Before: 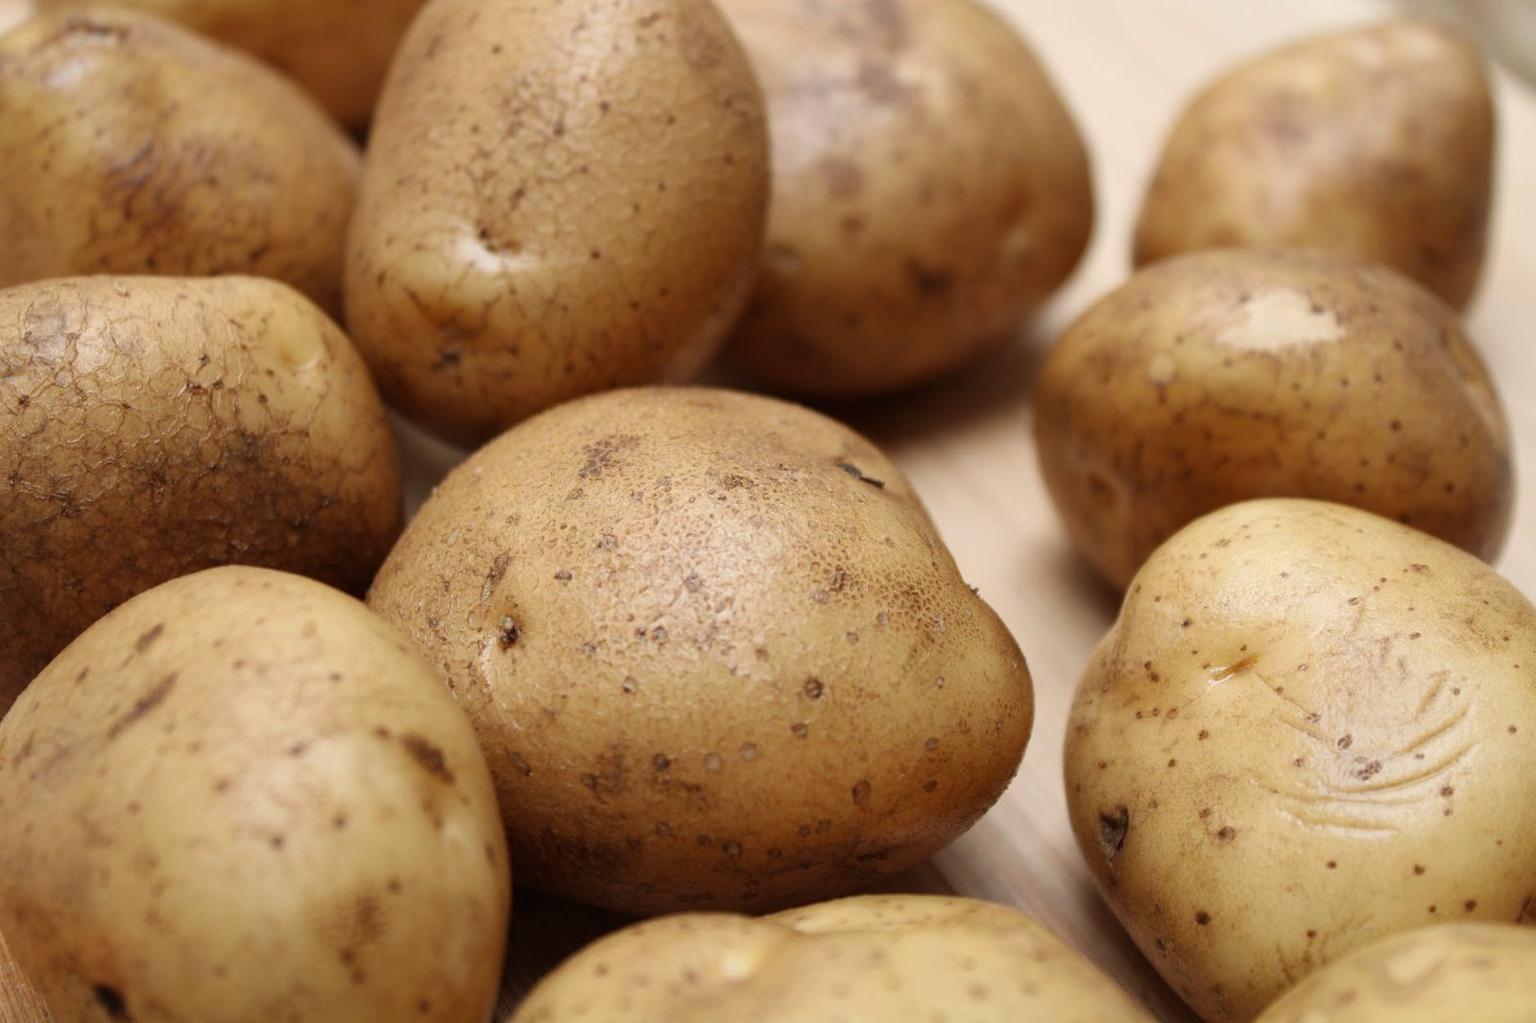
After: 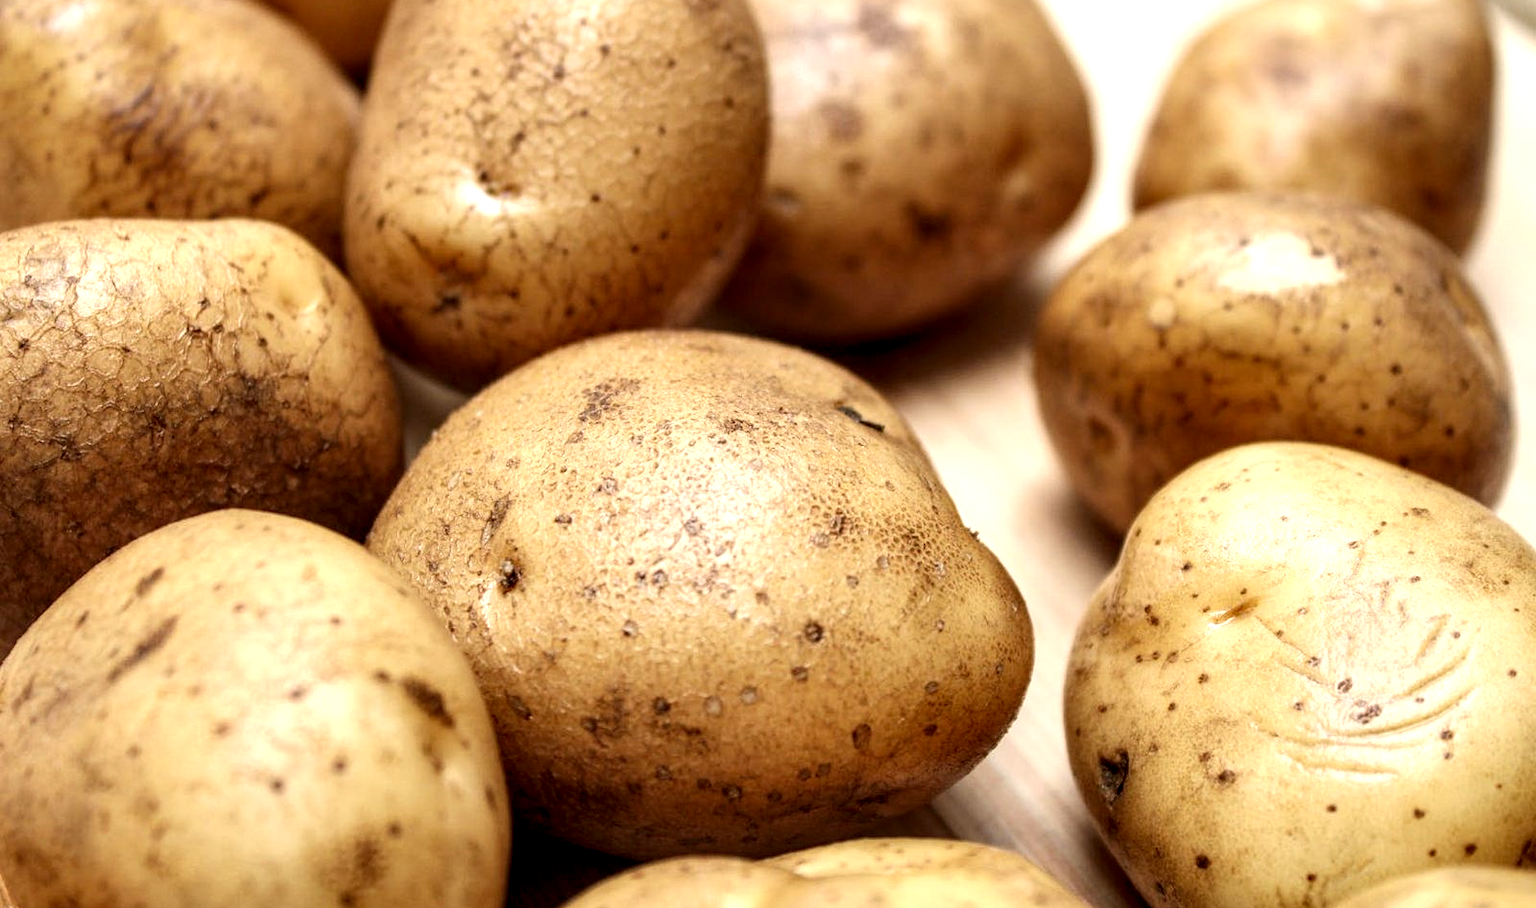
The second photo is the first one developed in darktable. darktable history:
crop and rotate: top 5.609%, bottom 5.609%
contrast brightness saturation: contrast 0.1, brightness 0.03, saturation 0.09
local contrast: highlights 60%, shadows 60%, detail 160%
exposure: exposure 0.559 EV, compensate highlight preservation false
